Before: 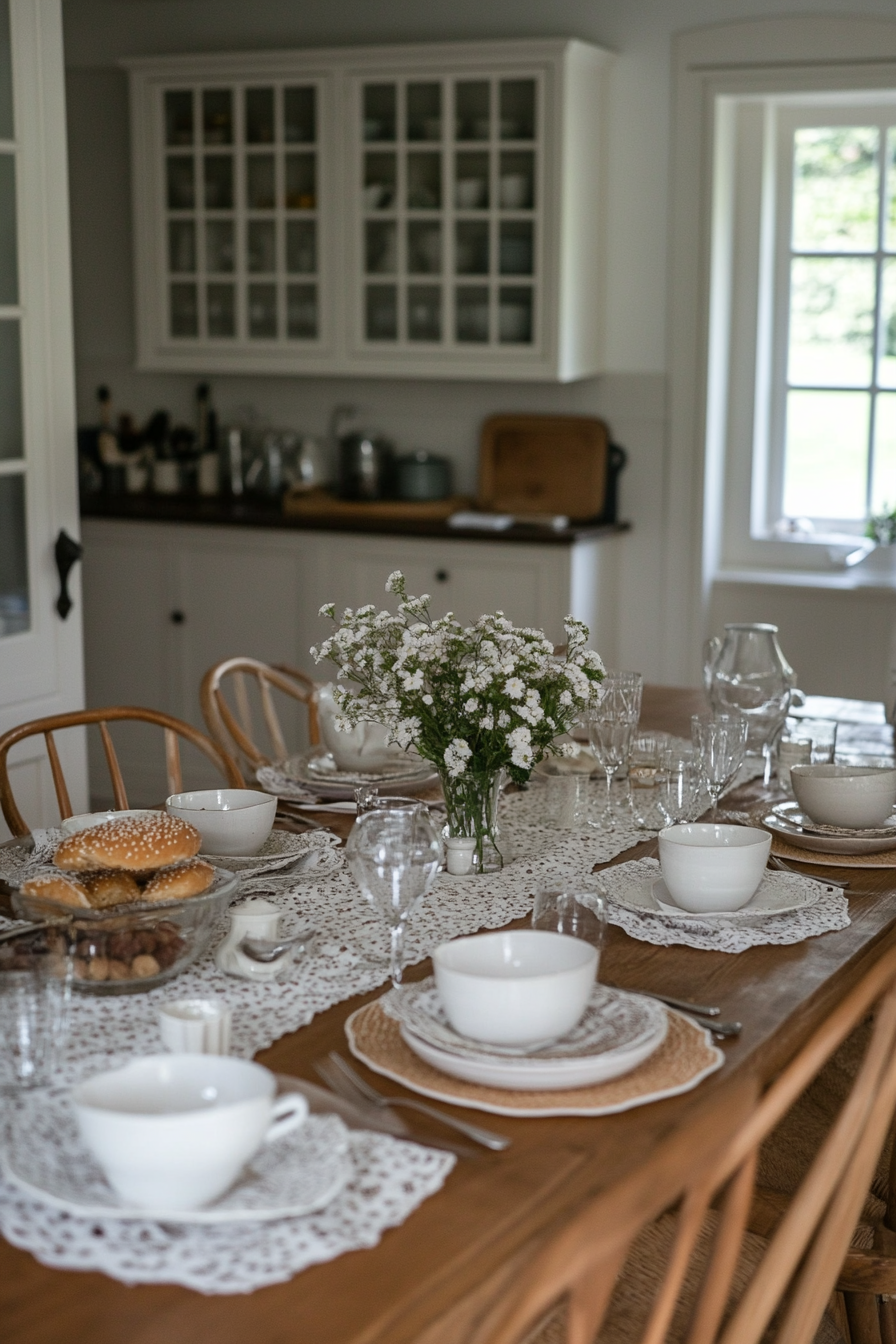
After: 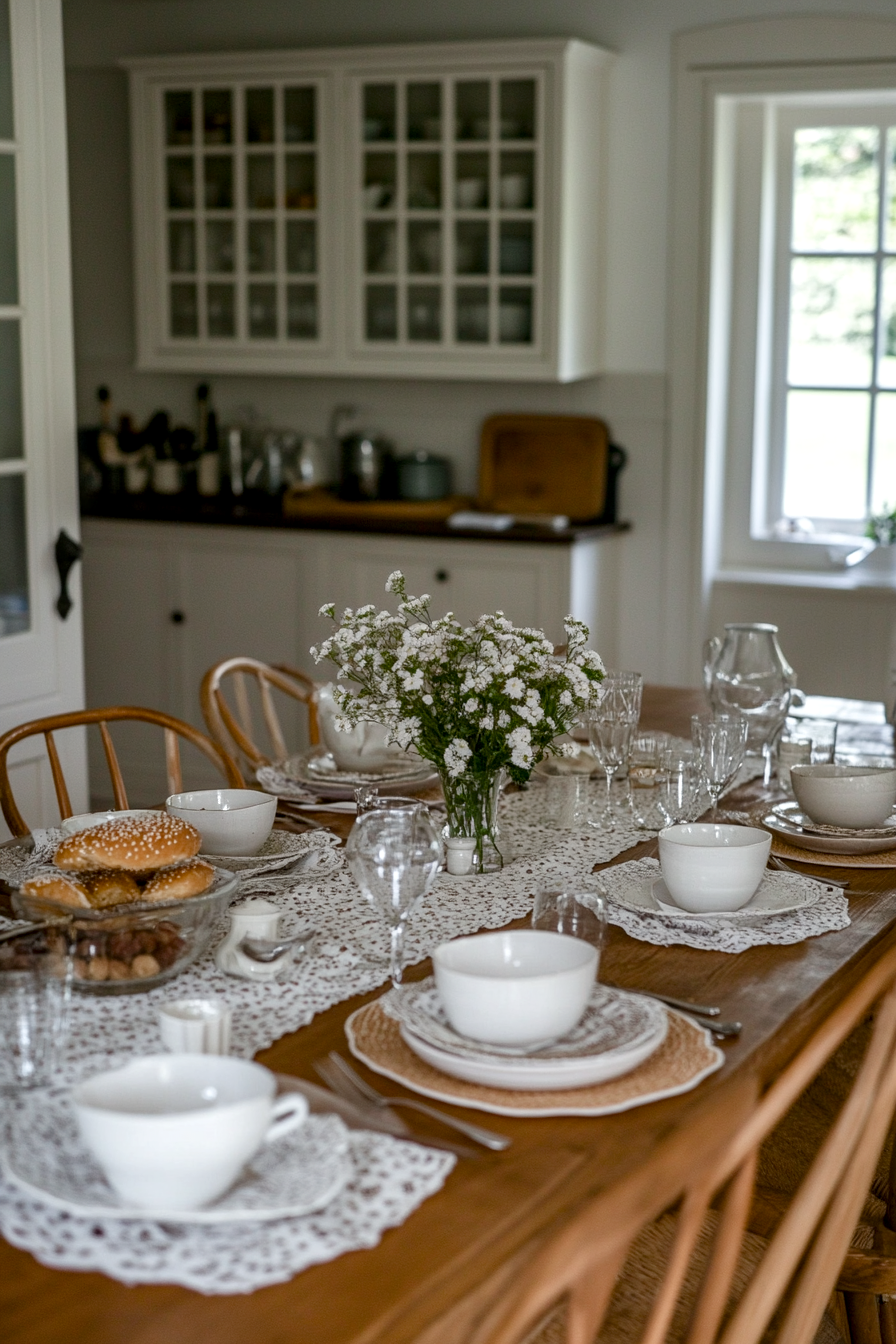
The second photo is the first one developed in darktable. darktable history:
tone curve: color space Lab, independent channels, preserve colors none
local contrast: on, module defaults
color balance rgb: perceptual saturation grading › global saturation 20%, perceptual saturation grading › highlights -49.312%, perceptual saturation grading › shadows 24.253%, global vibrance 20%
